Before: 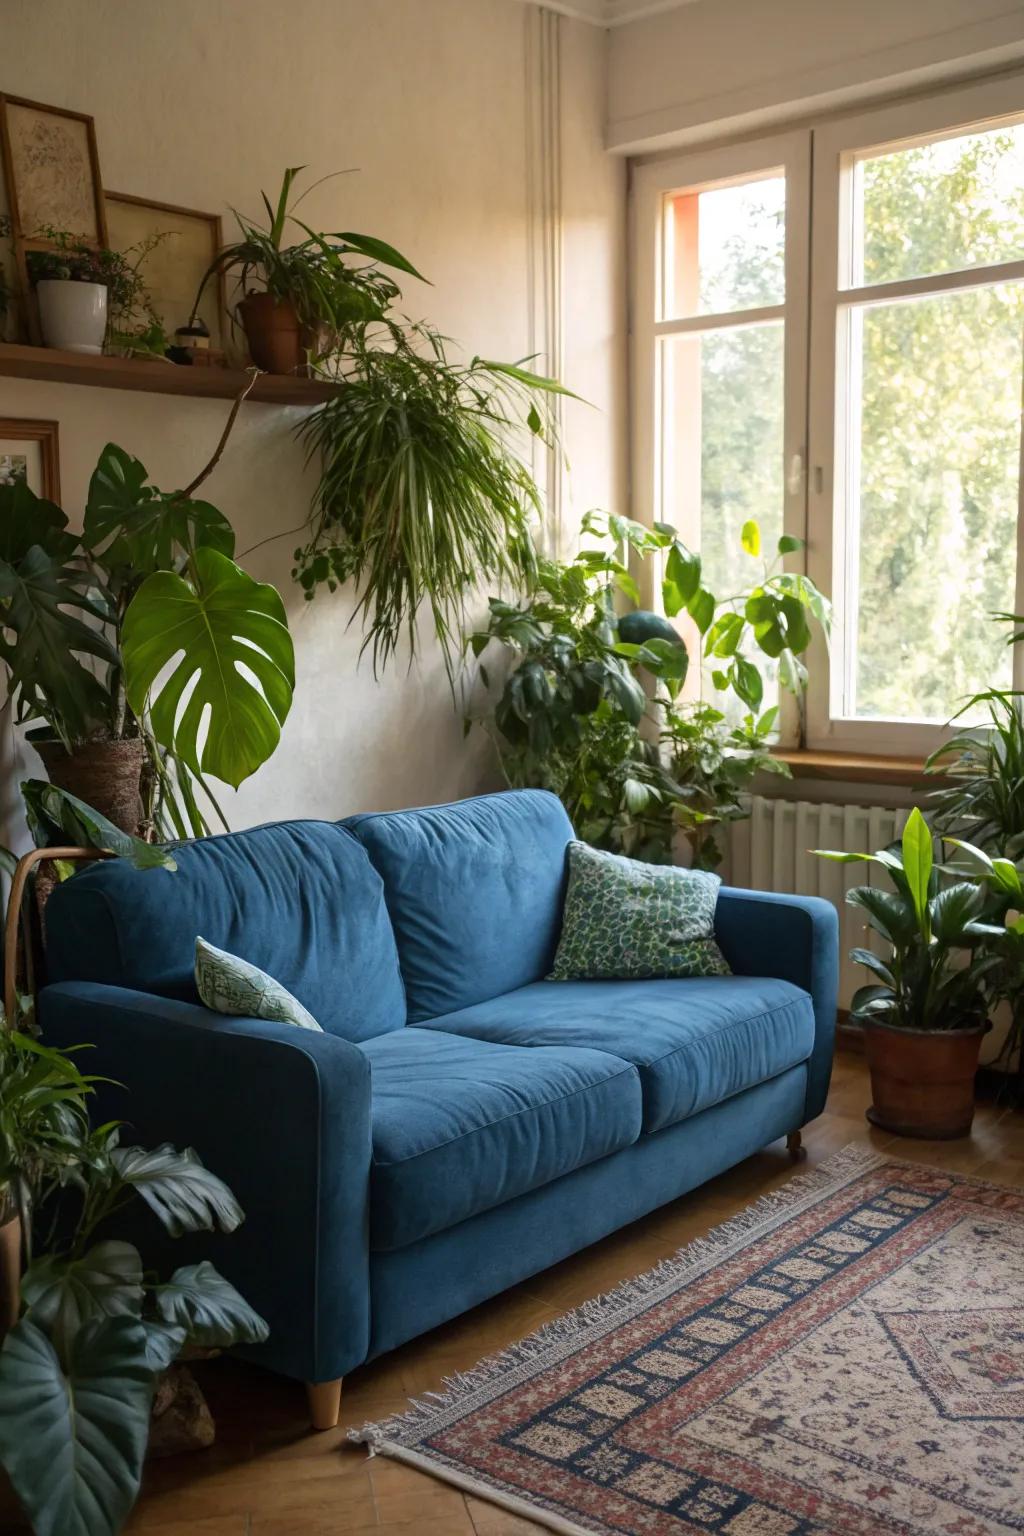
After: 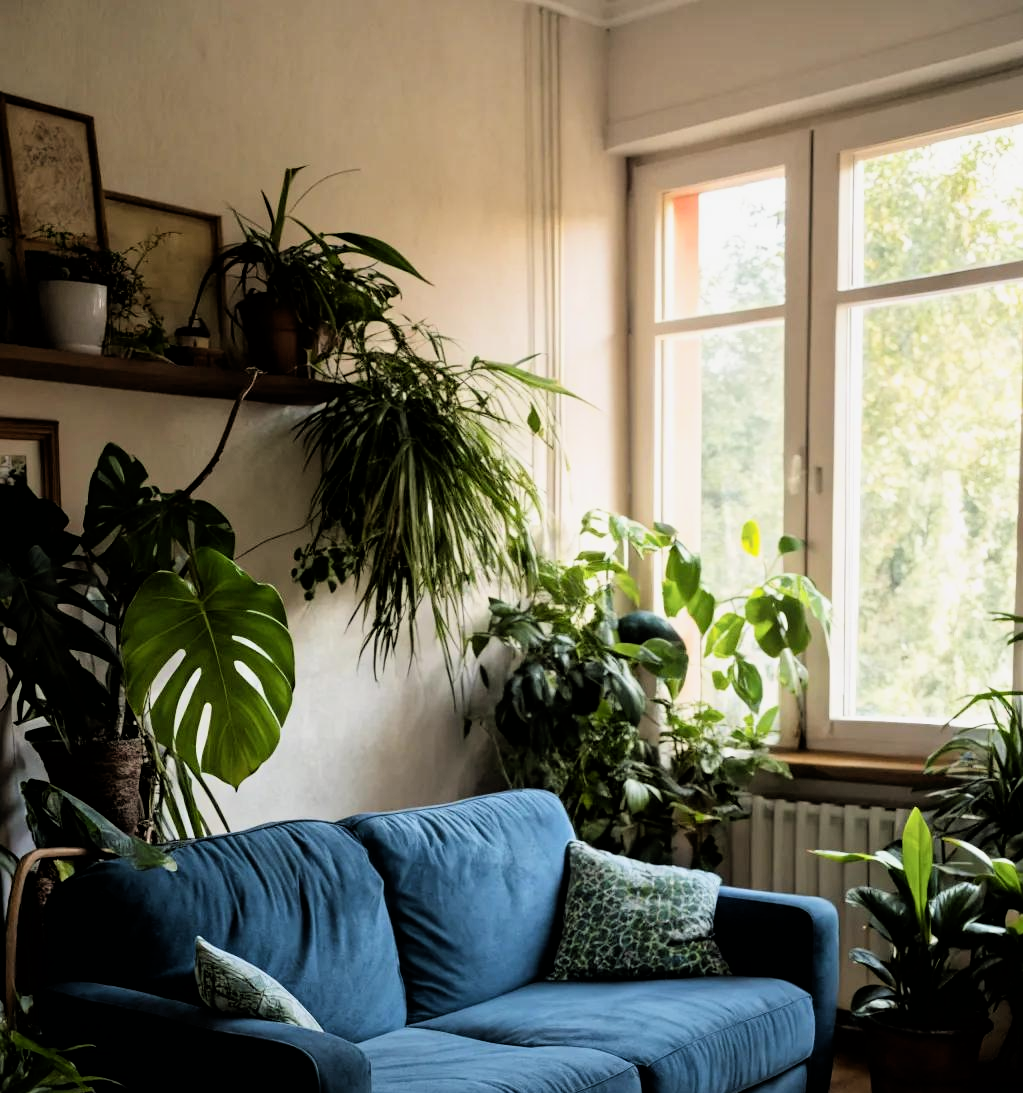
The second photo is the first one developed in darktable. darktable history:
crop: right 0%, bottom 28.83%
filmic rgb: black relative exposure -4.02 EV, white relative exposure 2.98 EV, threshold 5.96 EV, hardness 3.01, contrast 1.39, enable highlight reconstruction true
